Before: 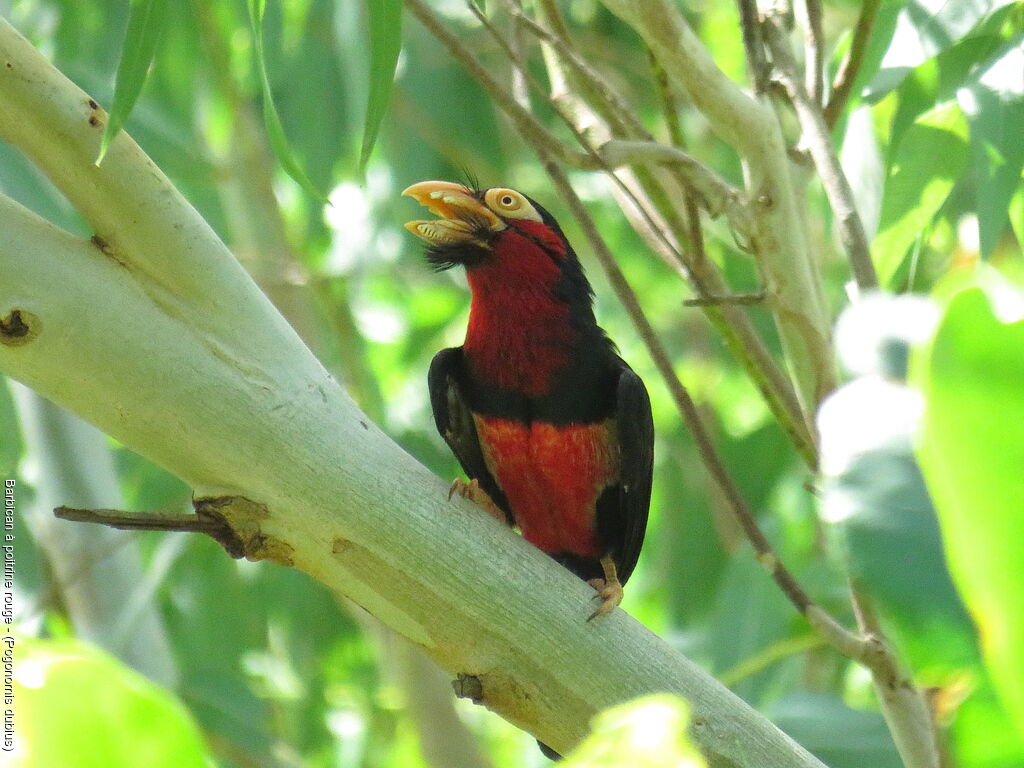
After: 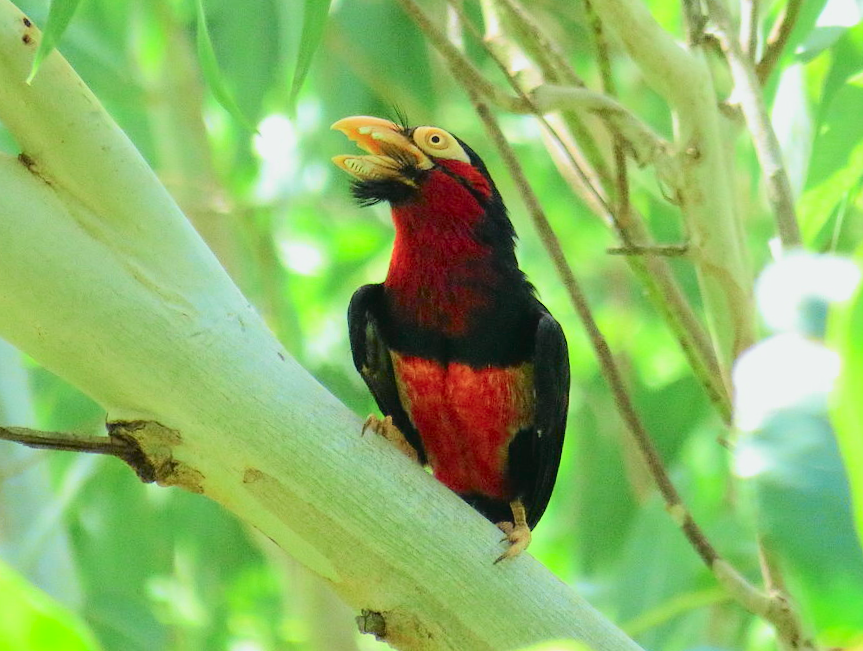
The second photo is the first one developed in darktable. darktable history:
crop and rotate: angle -2.96°, left 5.154%, top 5.205%, right 4.792%, bottom 4.28%
tone curve: curves: ch0 [(0, 0.022) (0.114, 0.083) (0.281, 0.315) (0.447, 0.557) (0.588, 0.711) (0.786, 0.839) (0.999, 0.949)]; ch1 [(0, 0) (0.389, 0.352) (0.458, 0.433) (0.486, 0.474) (0.509, 0.505) (0.535, 0.53) (0.555, 0.557) (0.586, 0.622) (0.677, 0.724) (1, 1)]; ch2 [(0, 0) (0.369, 0.388) (0.449, 0.431) (0.501, 0.5) (0.528, 0.52) (0.561, 0.59) (0.697, 0.721) (1, 1)], color space Lab, independent channels, preserve colors none
